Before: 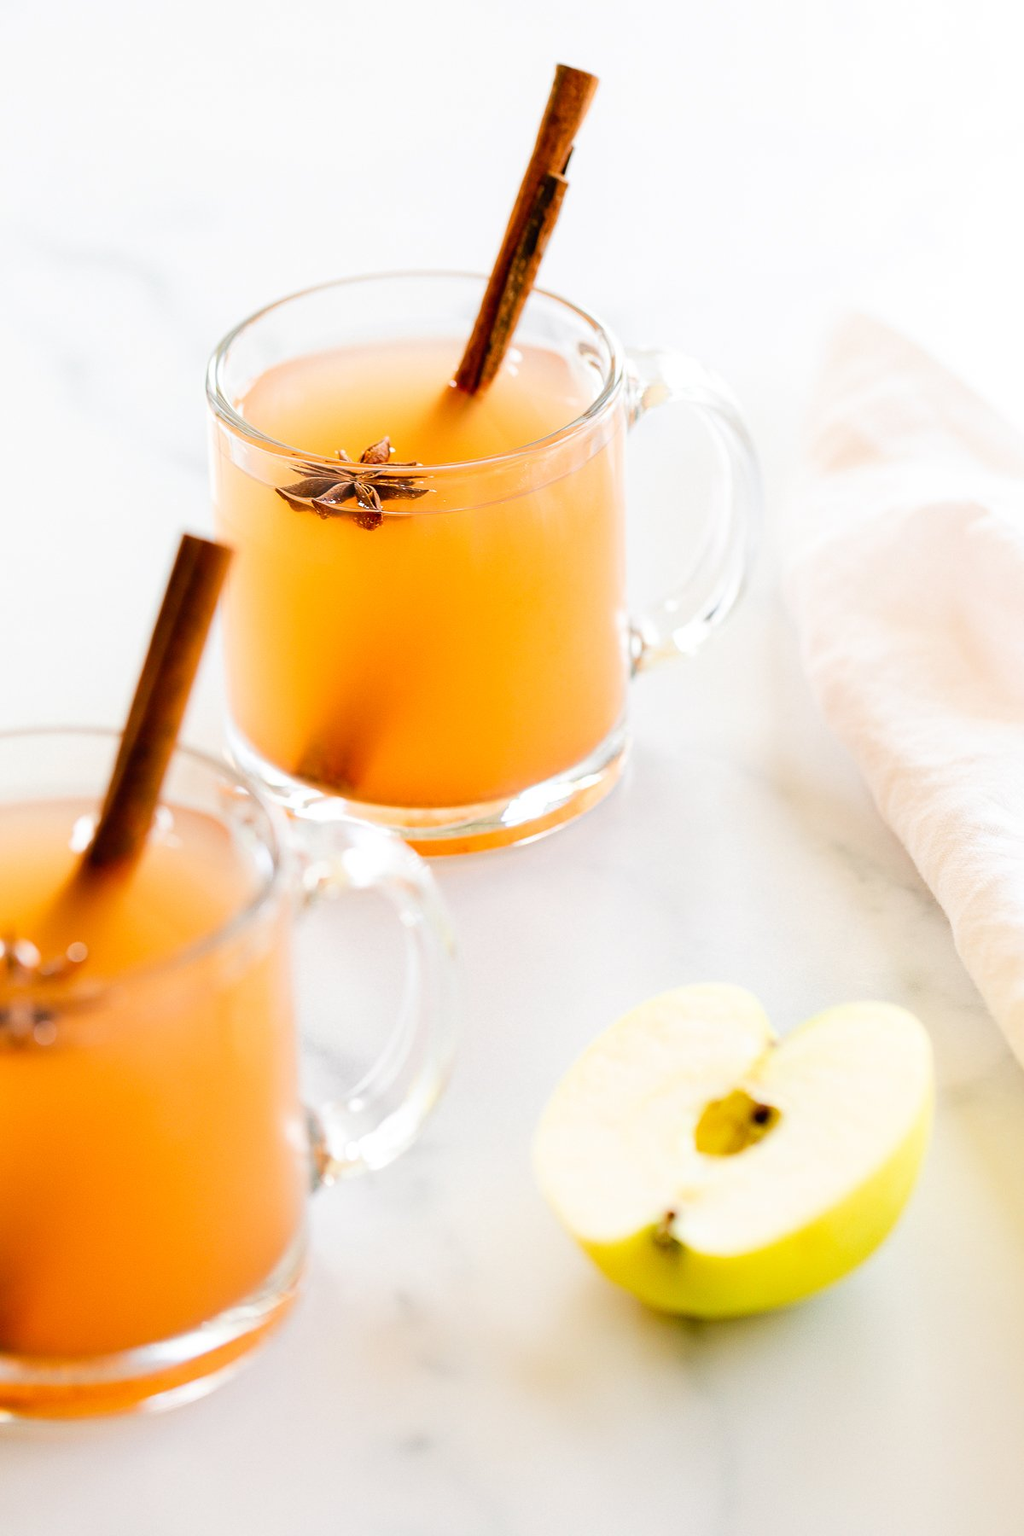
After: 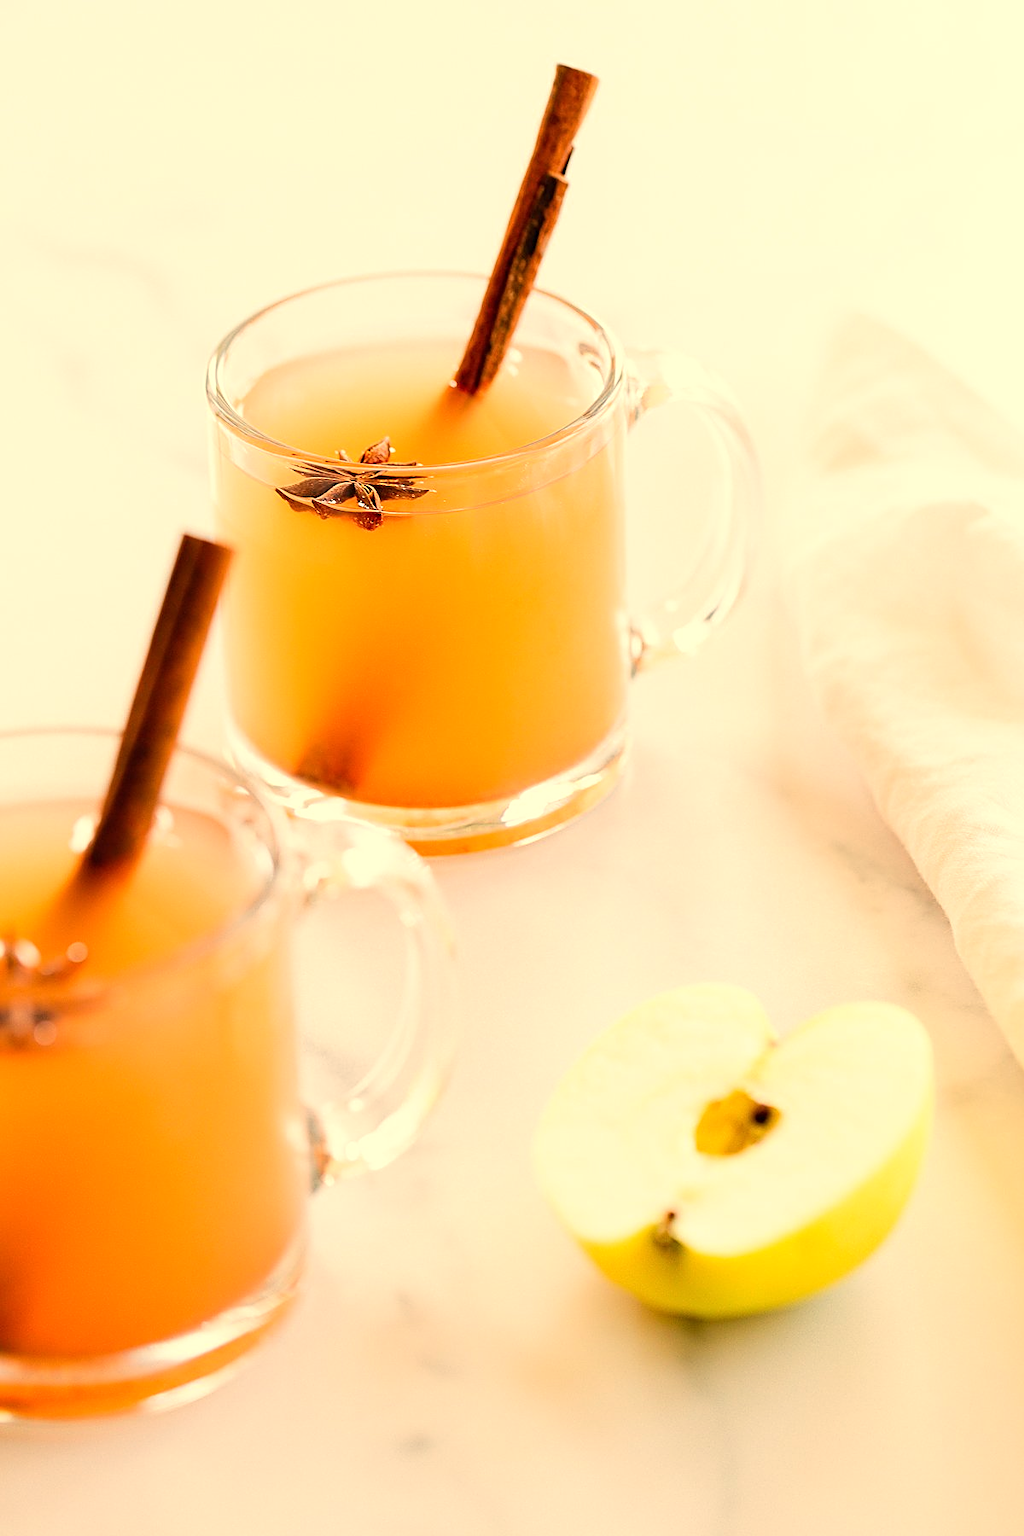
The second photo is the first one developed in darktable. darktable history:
sharpen: on, module defaults
white balance: red 1.123, blue 0.83
